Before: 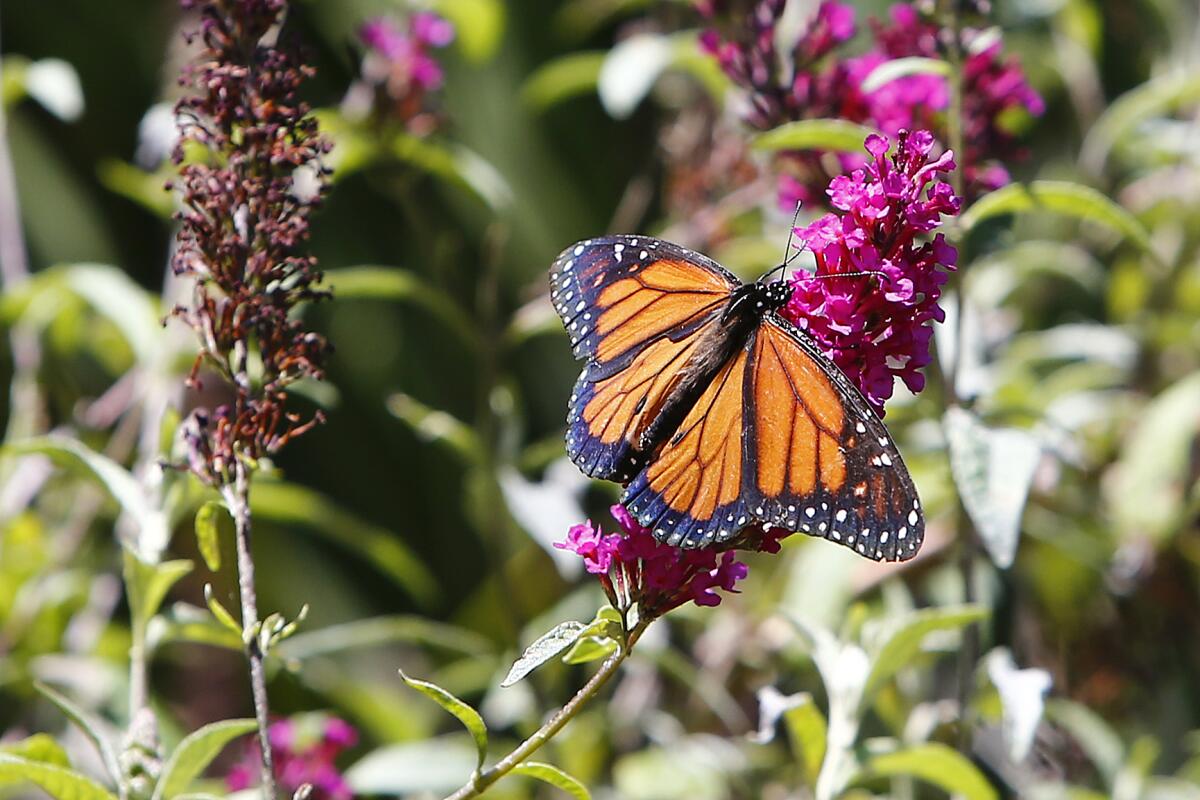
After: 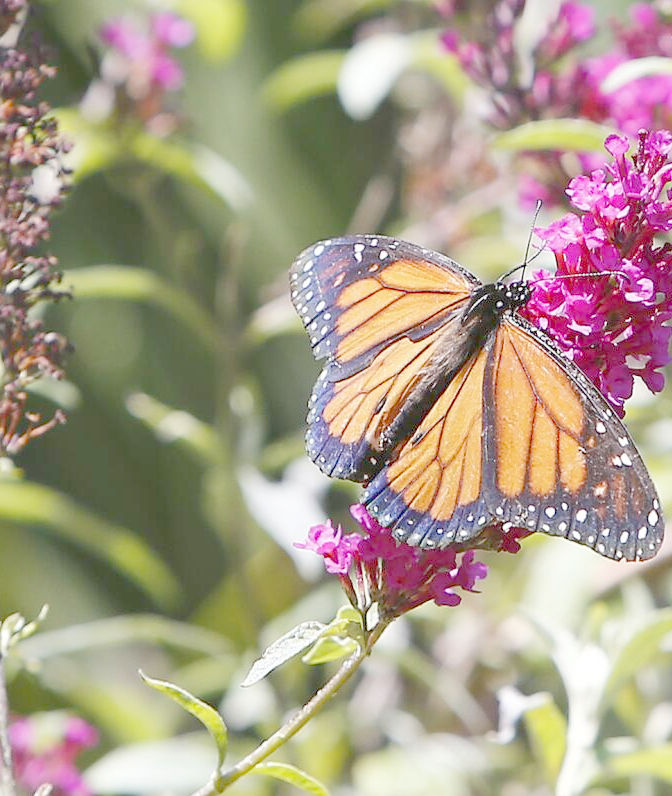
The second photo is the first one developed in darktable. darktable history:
crop: left 21.674%, right 22.086%
